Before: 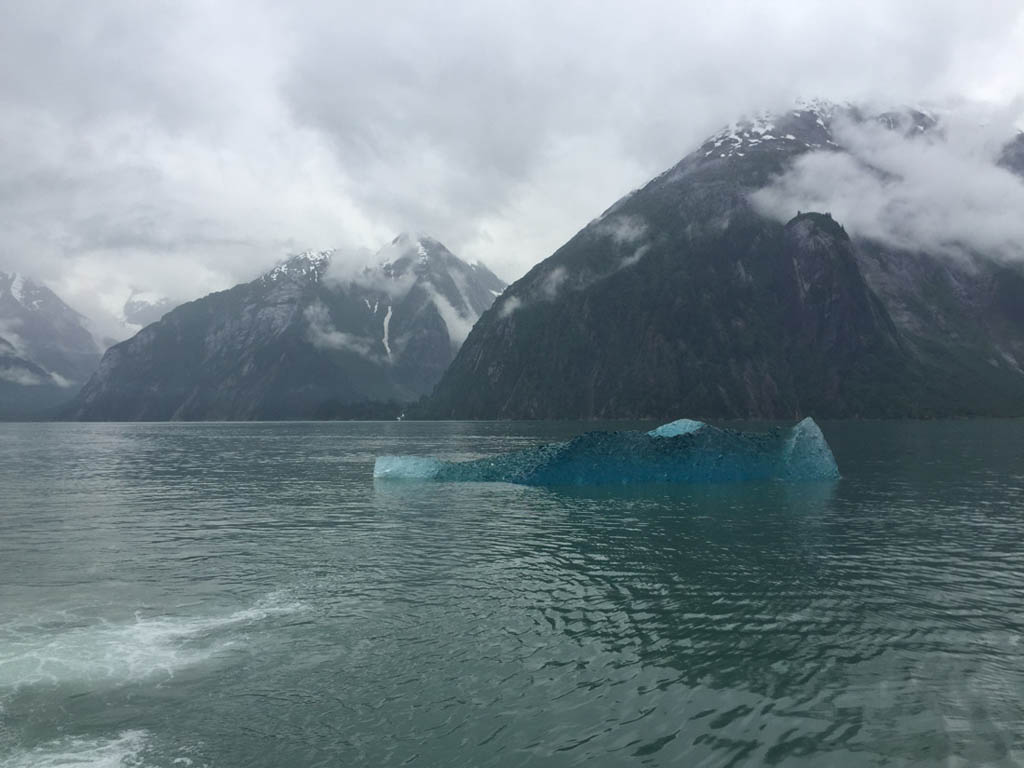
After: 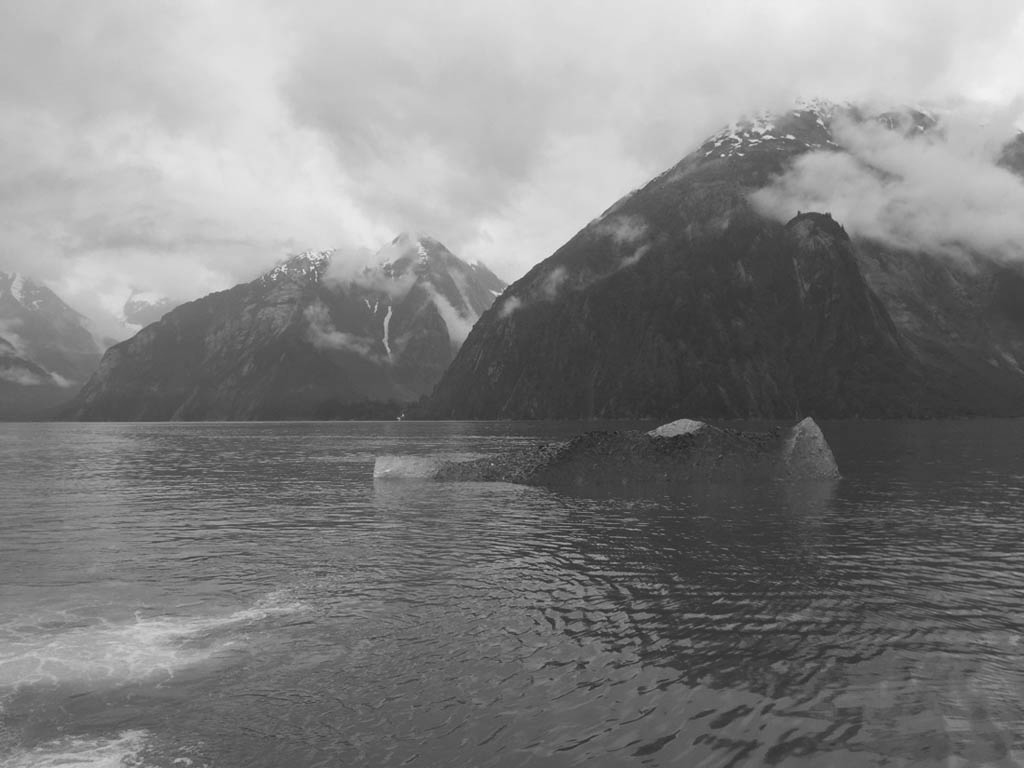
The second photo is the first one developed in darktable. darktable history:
monochrome: on, module defaults
tone equalizer: on, module defaults
color balance: lift [1.005, 1.002, 0.998, 0.998], gamma [1, 1.021, 1.02, 0.979], gain [0.923, 1.066, 1.056, 0.934]
